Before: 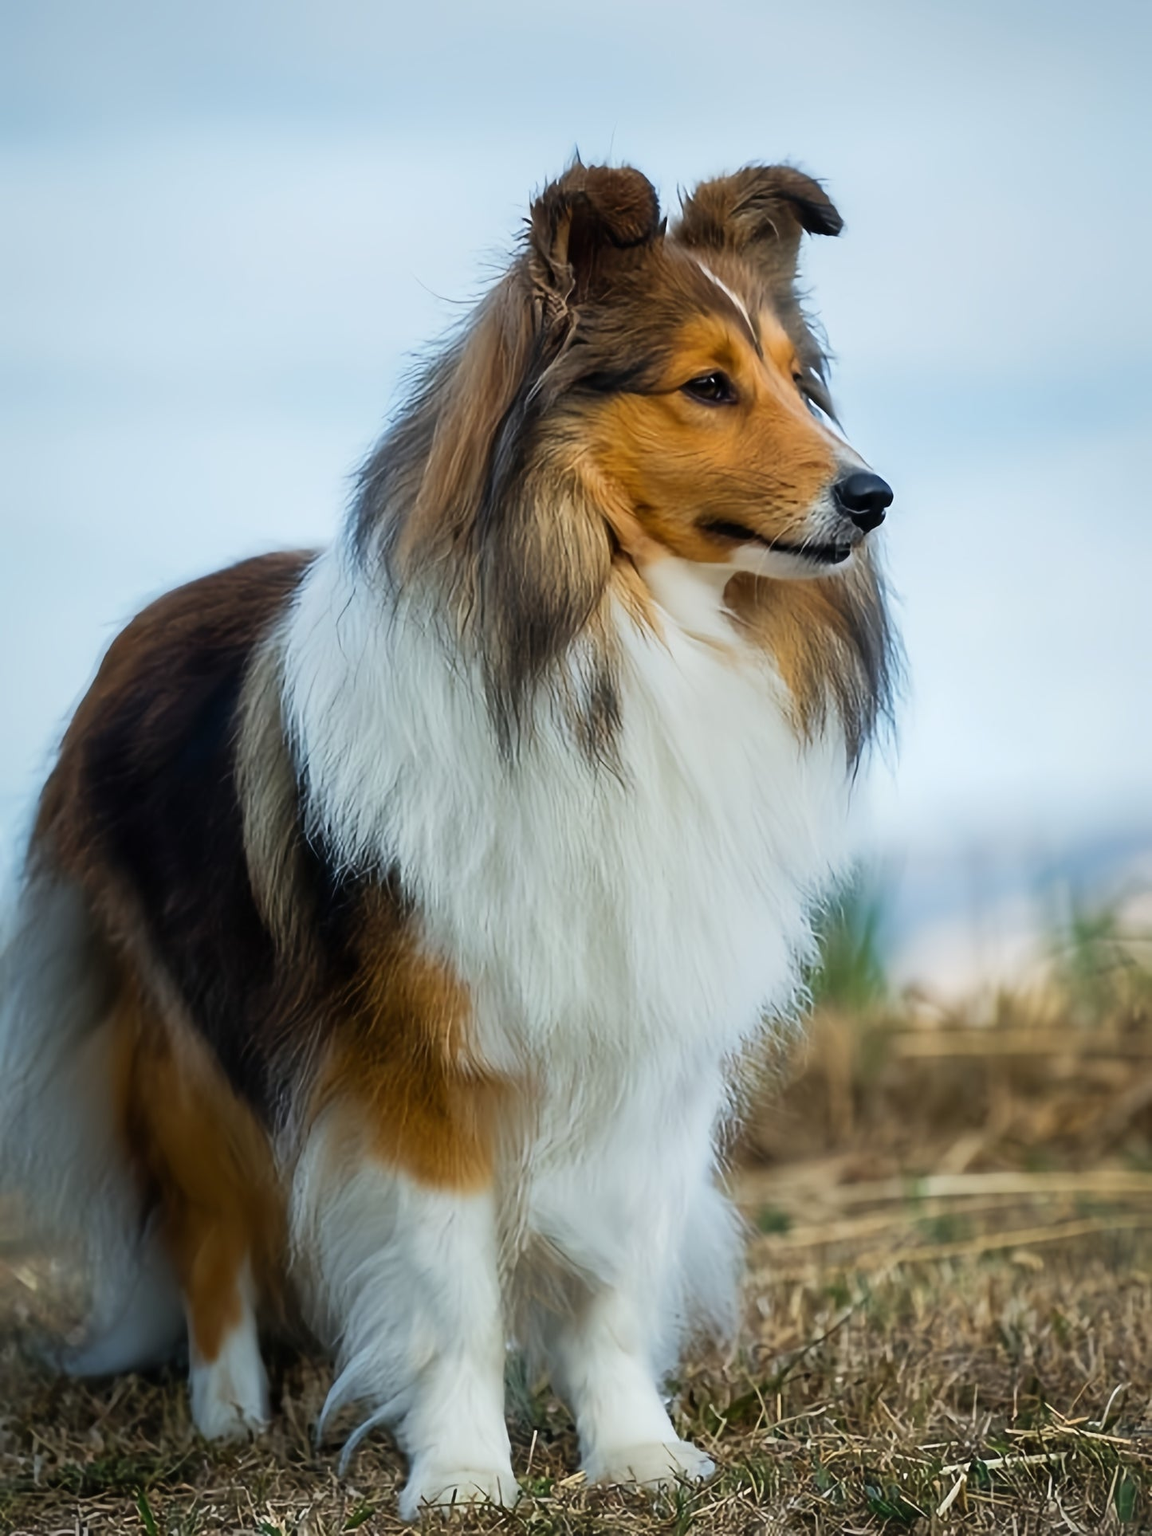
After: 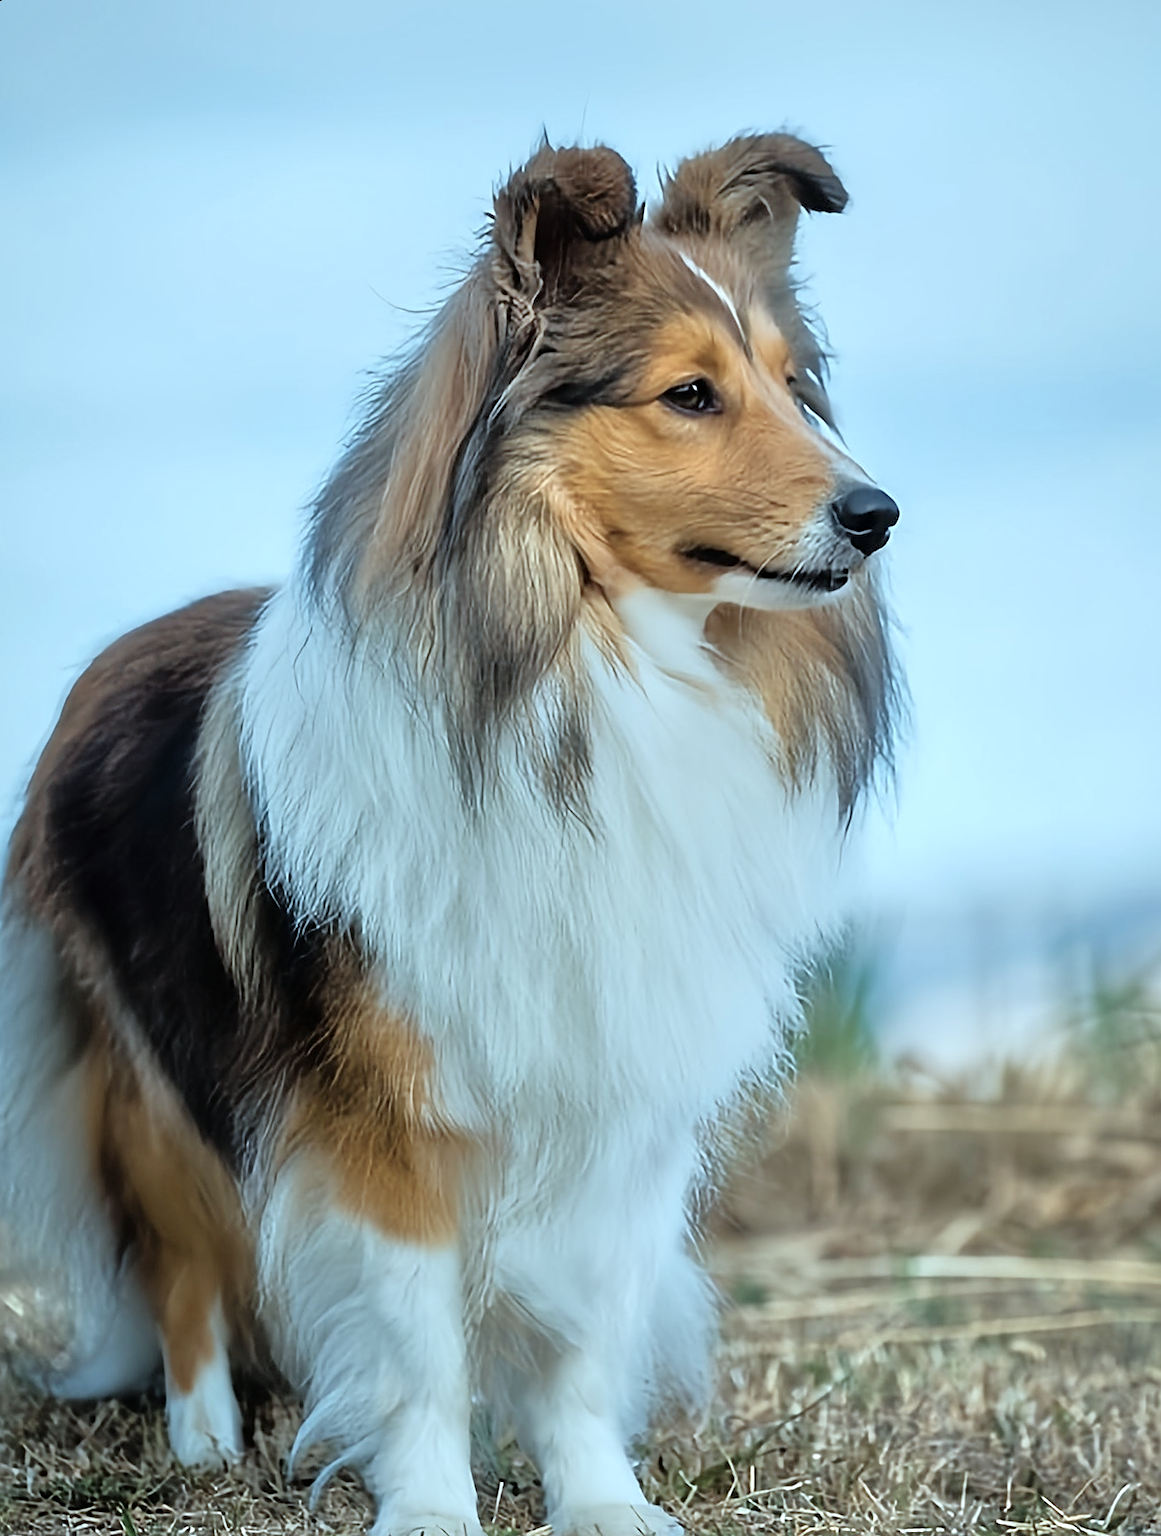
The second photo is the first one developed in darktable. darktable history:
rotate and perspective: rotation 0.062°, lens shift (vertical) 0.115, lens shift (horizontal) -0.133, crop left 0.047, crop right 0.94, crop top 0.061, crop bottom 0.94
tone equalizer: -7 EV 0.15 EV, -6 EV 0.6 EV, -5 EV 1.15 EV, -4 EV 1.33 EV, -3 EV 1.15 EV, -2 EV 0.6 EV, -1 EV 0.15 EV, mask exposure compensation -0.5 EV
sharpen: on, module defaults
color correction: highlights a* -12.64, highlights b* -18.1, saturation 0.7
